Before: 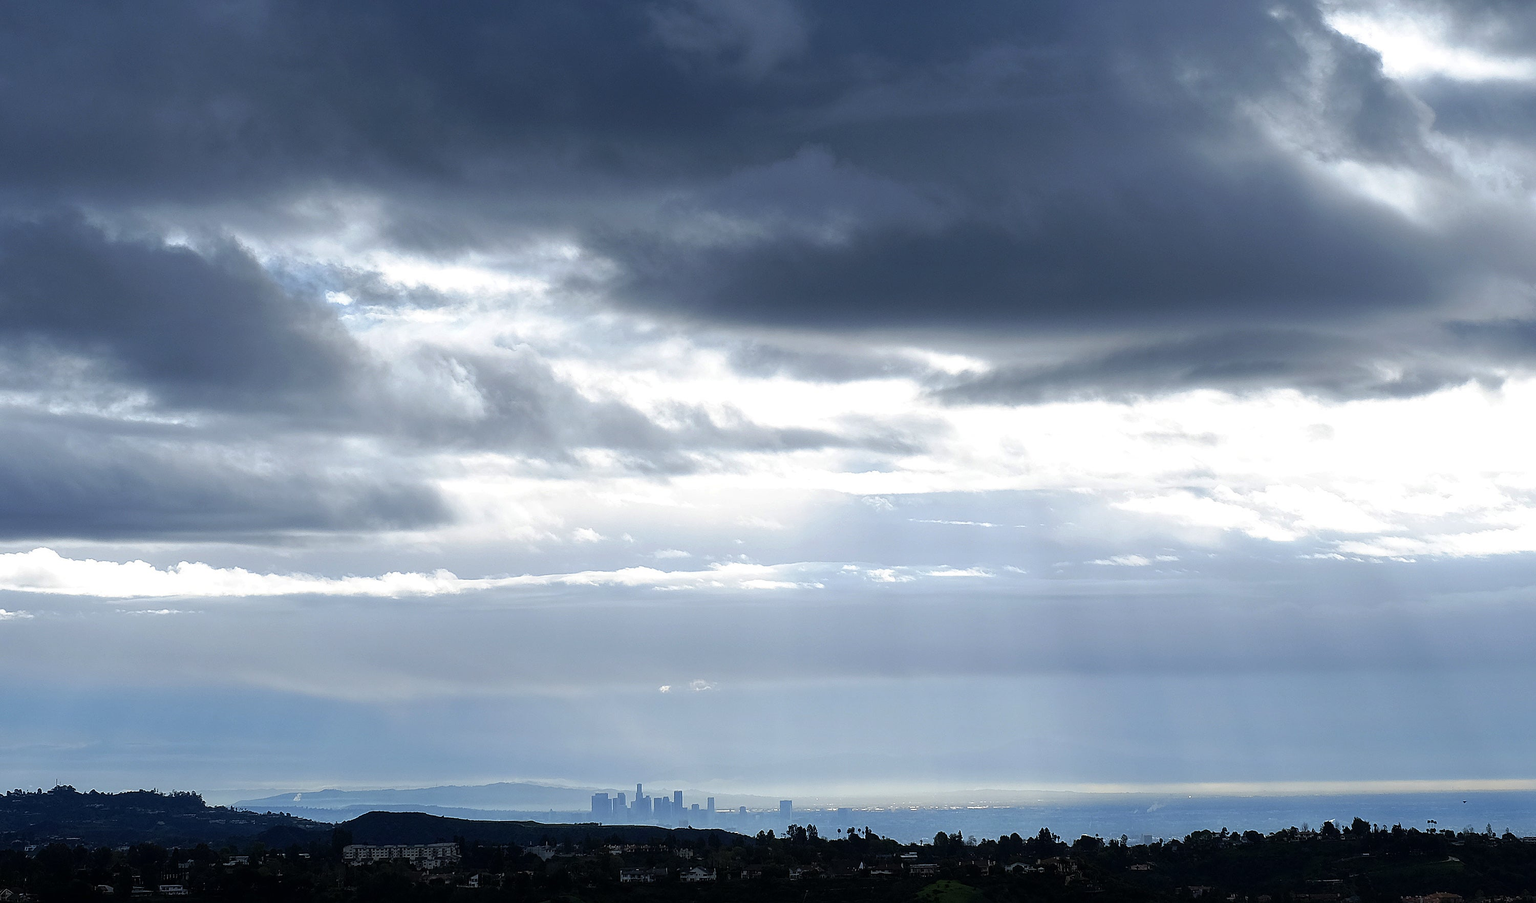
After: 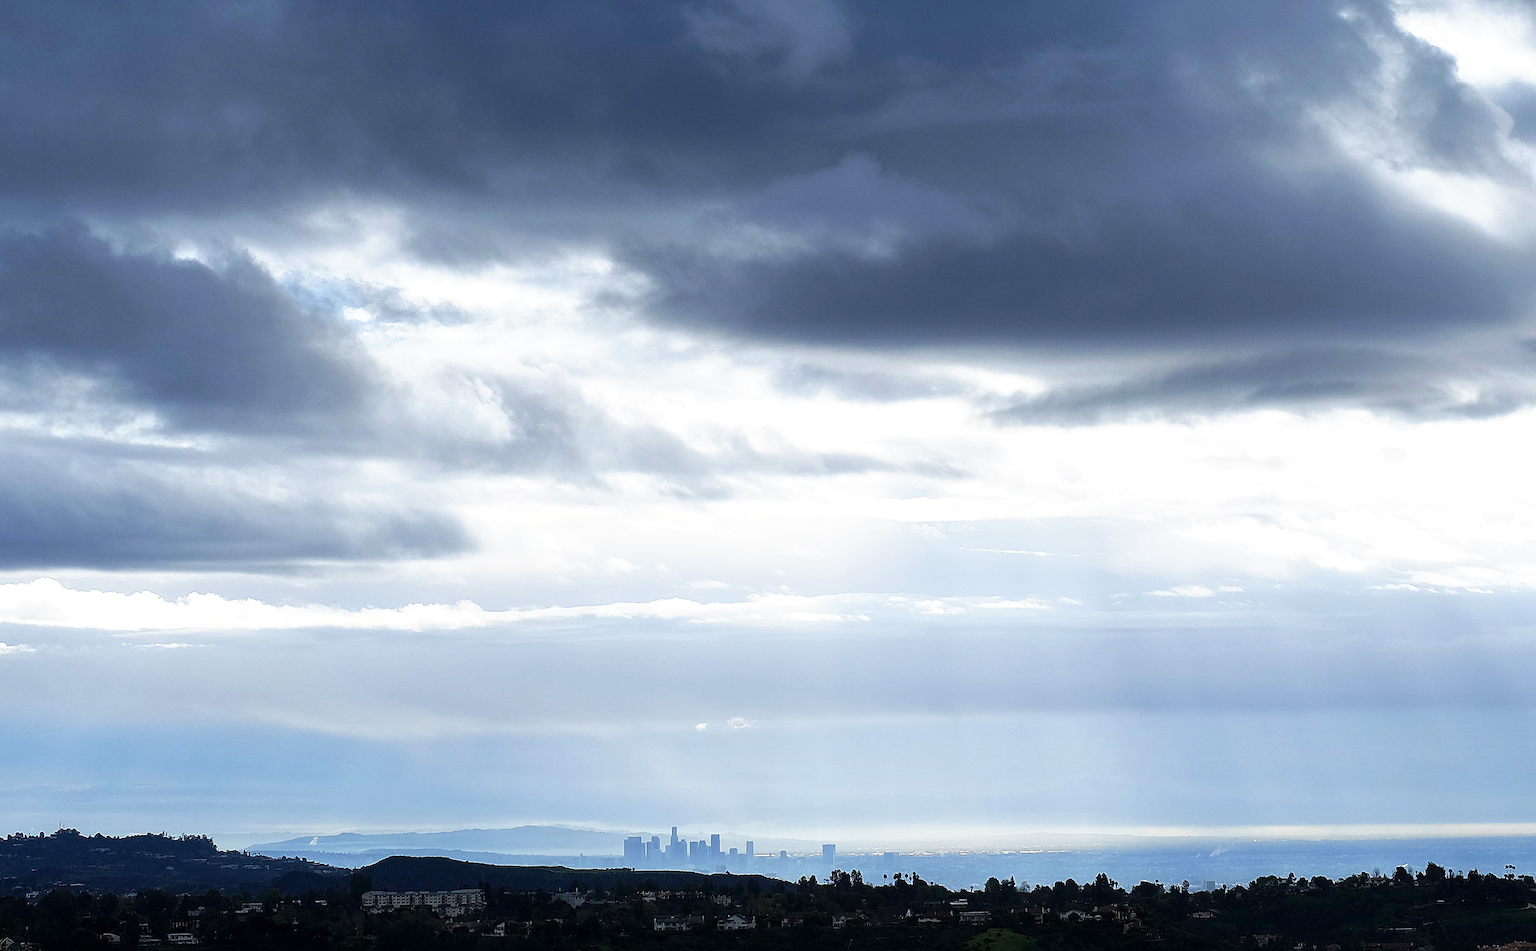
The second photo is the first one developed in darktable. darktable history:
crop and rotate: left 0%, right 5.148%
base curve: curves: ch0 [(0, 0) (0.579, 0.807) (1, 1)], preserve colors none
exposure: compensate highlight preservation false
